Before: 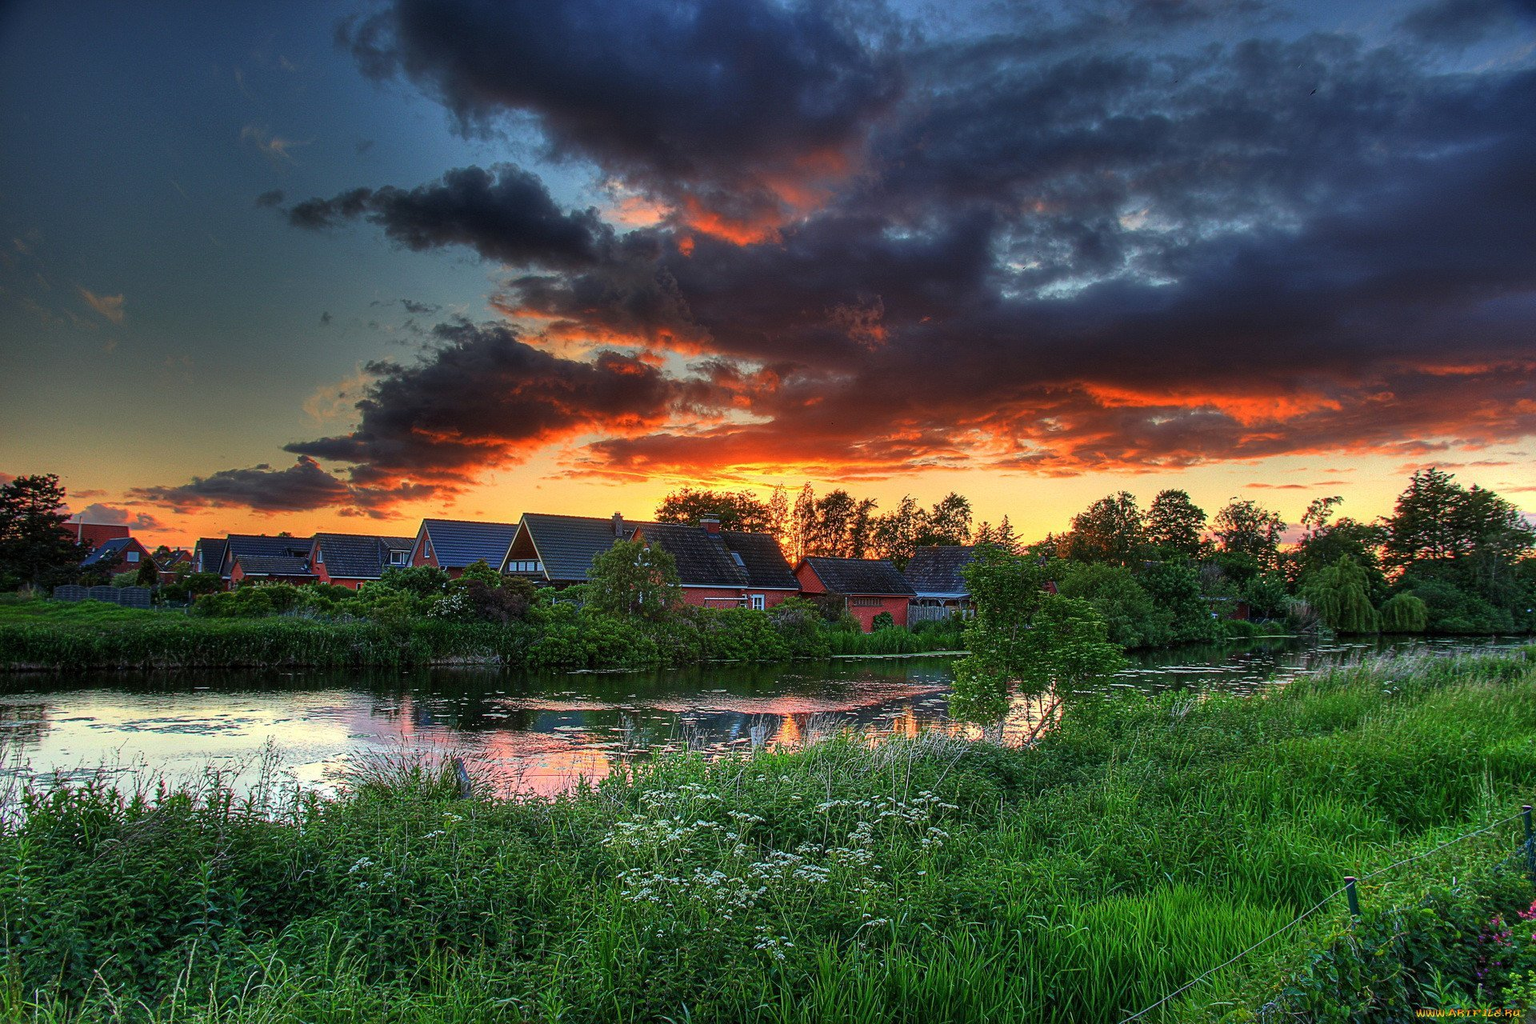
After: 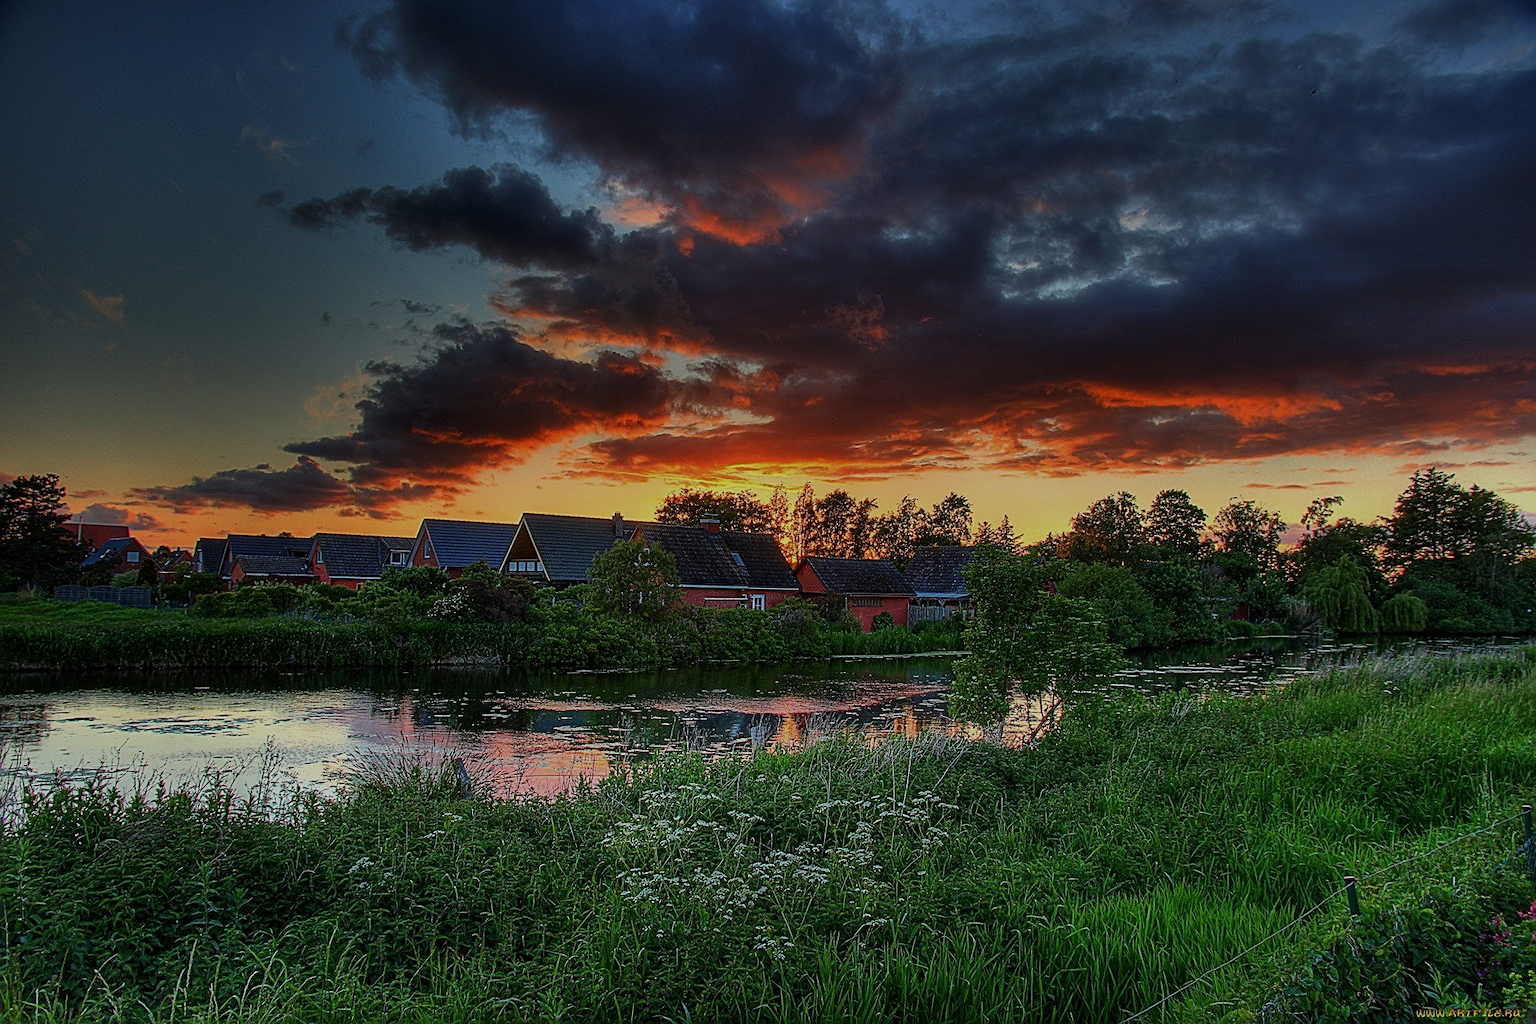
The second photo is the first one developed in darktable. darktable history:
contrast brightness saturation: contrast 0.07
sharpen: on, module defaults
exposure: exposure -0.946 EV, compensate highlight preservation false
